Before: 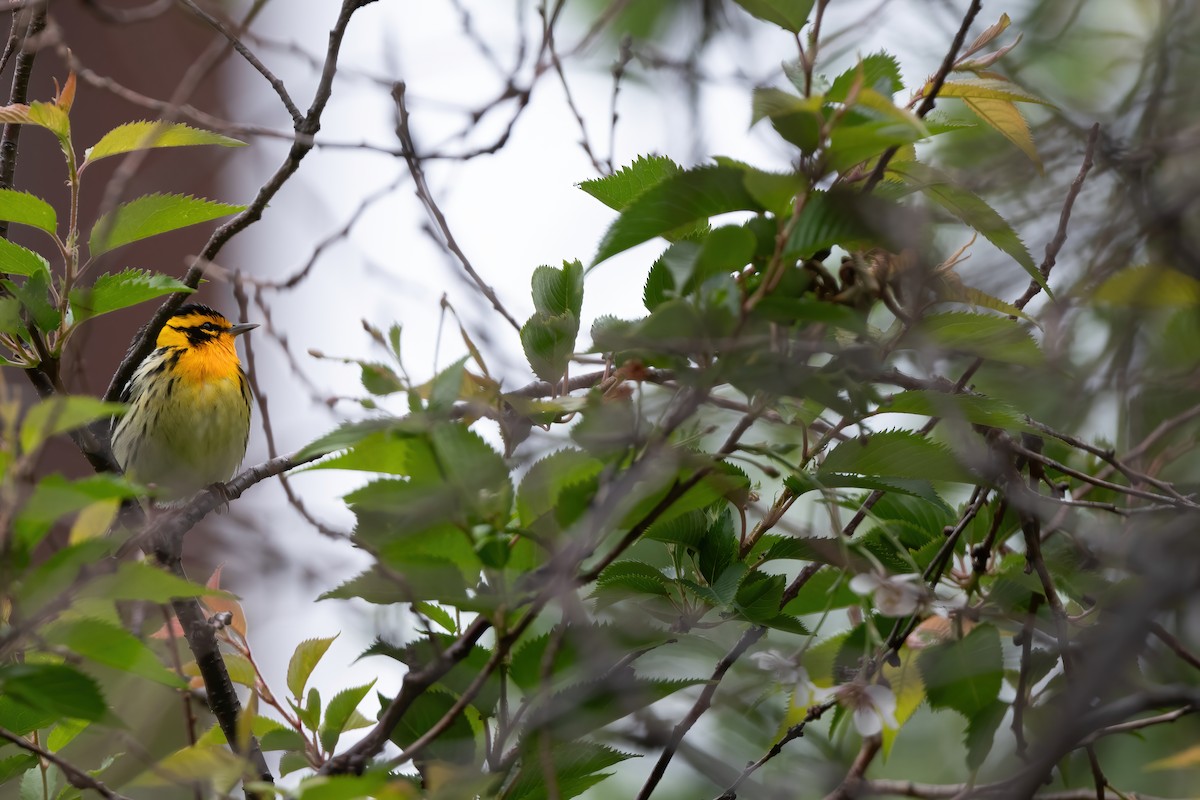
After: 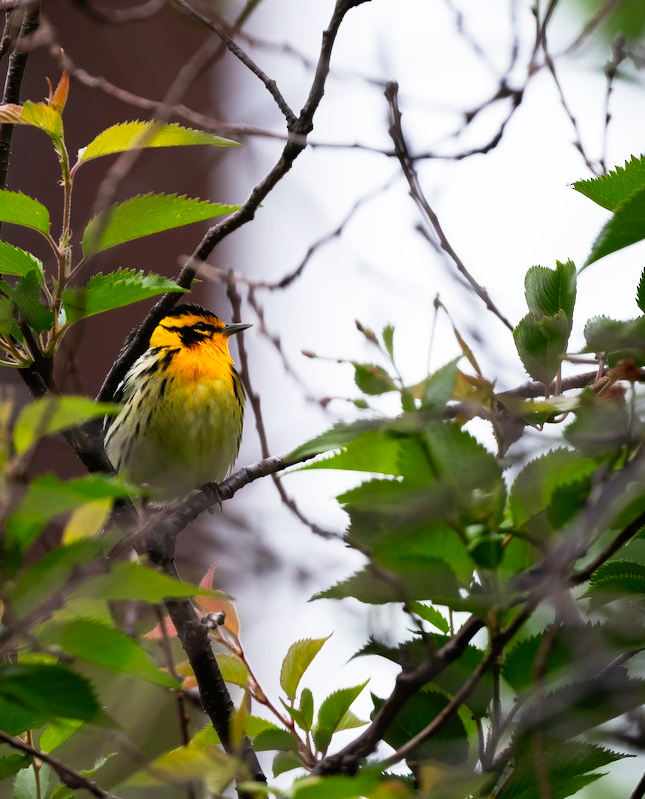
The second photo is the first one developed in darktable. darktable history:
tone curve: curves: ch0 [(0, 0) (0.003, 0.008) (0.011, 0.008) (0.025, 0.011) (0.044, 0.017) (0.069, 0.026) (0.1, 0.039) (0.136, 0.054) (0.177, 0.093) (0.224, 0.15) (0.277, 0.21) (0.335, 0.285) (0.399, 0.366) (0.468, 0.462) (0.543, 0.564) (0.623, 0.679) (0.709, 0.79) (0.801, 0.883) (0.898, 0.95) (1, 1)], preserve colors none
crop: left 0.587%, right 45.588%, bottom 0.086%
